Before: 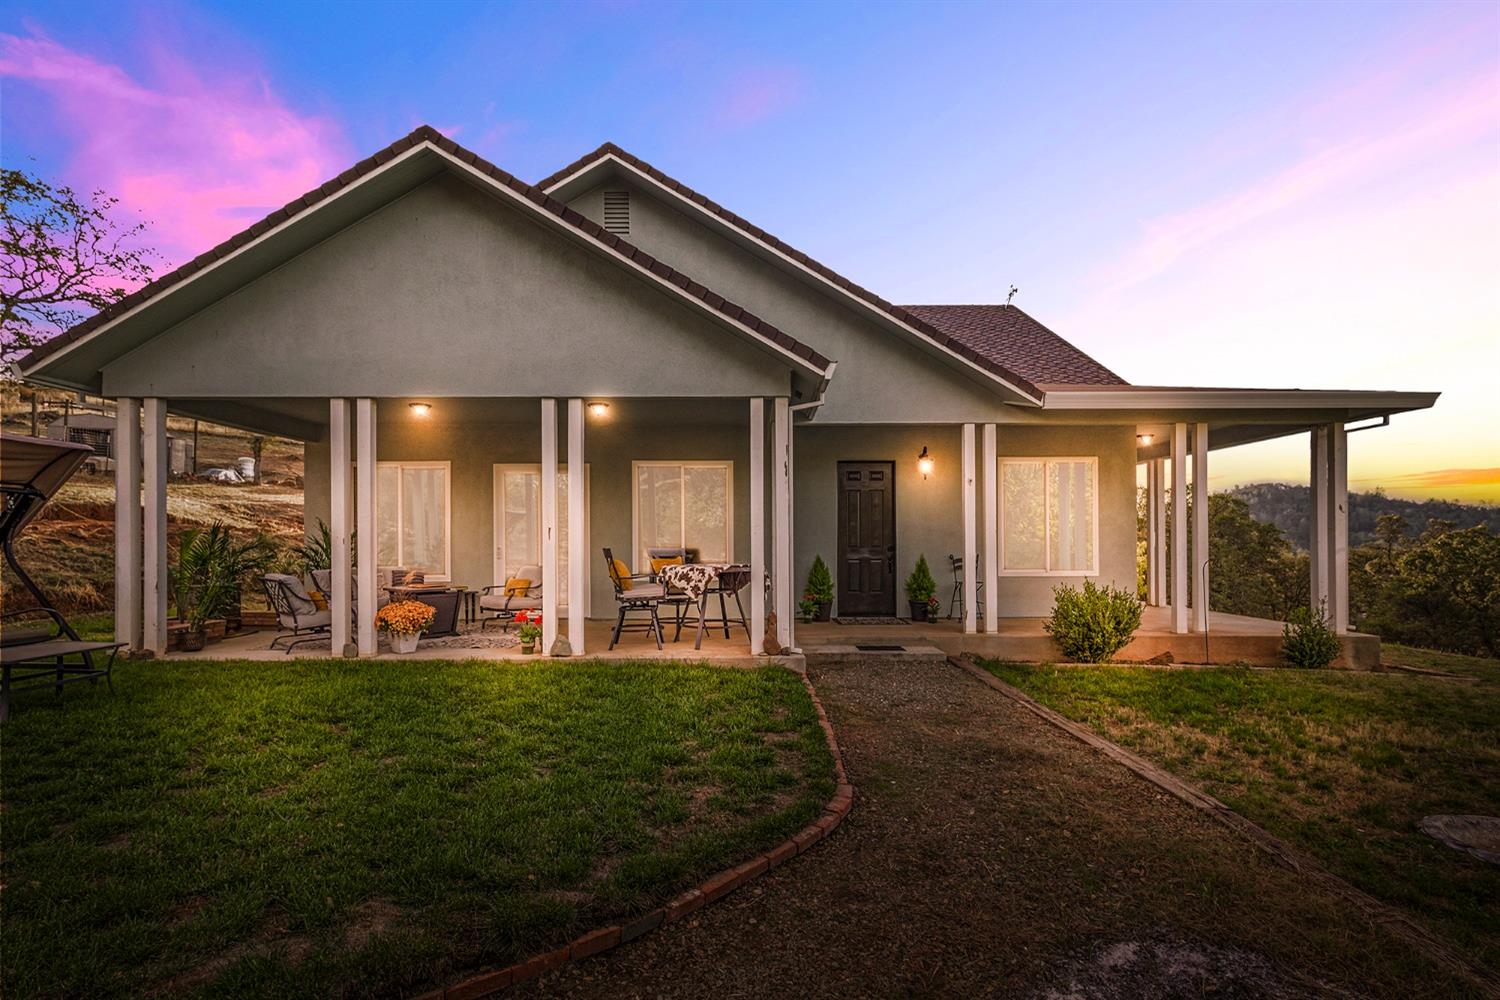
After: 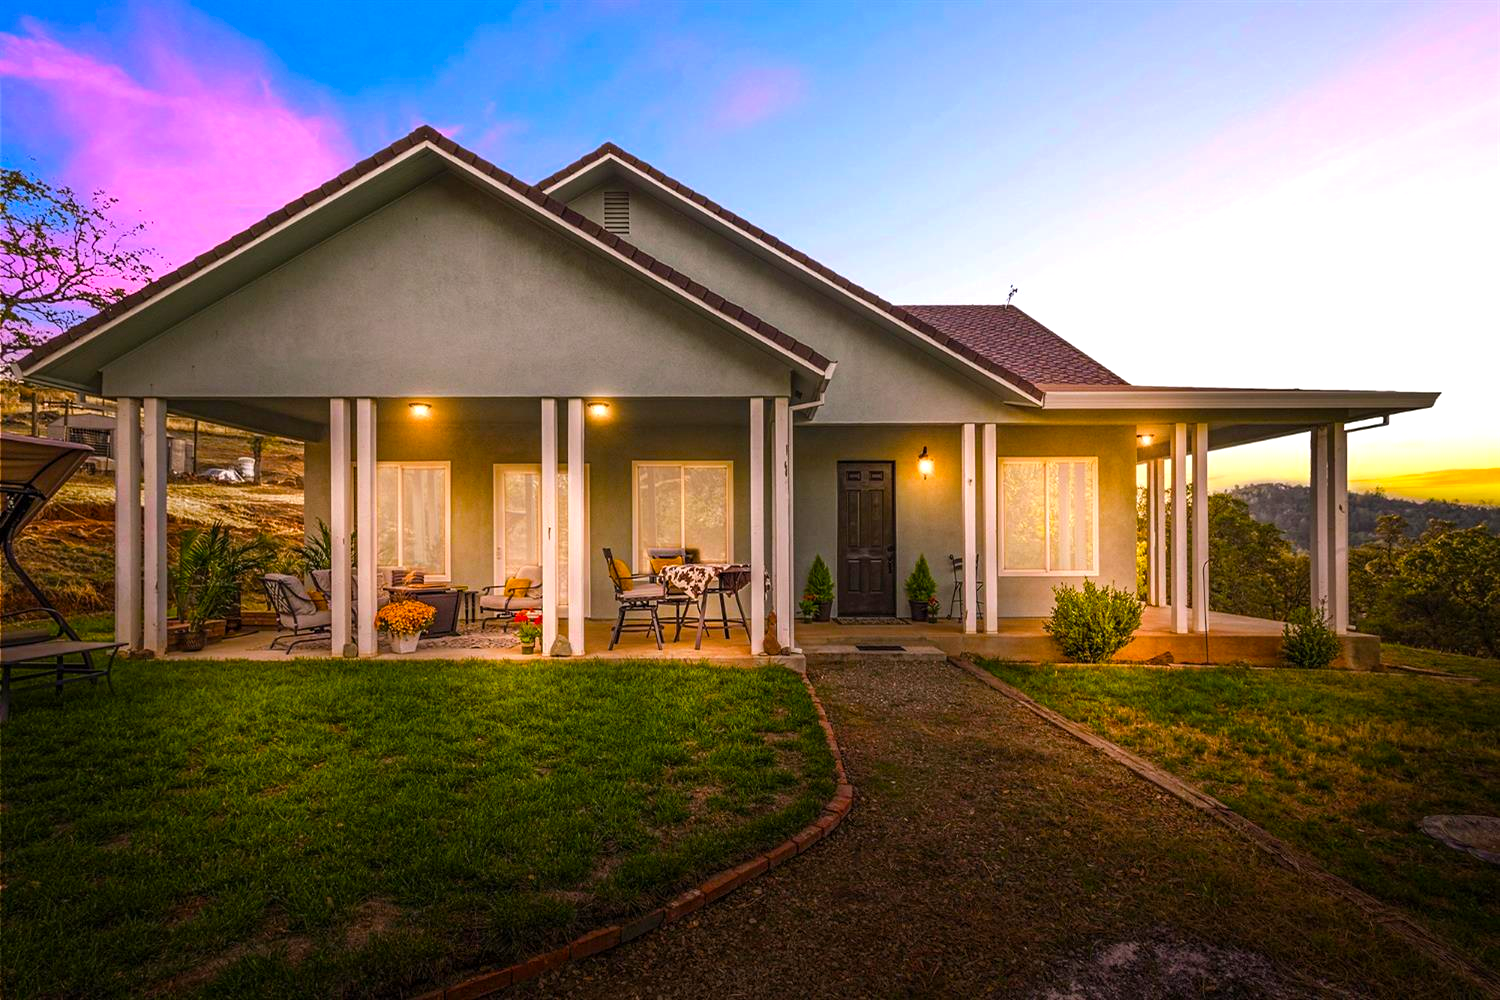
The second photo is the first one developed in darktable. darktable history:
exposure: compensate highlight preservation false
color balance rgb: perceptual saturation grading › global saturation 36%, perceptual brilliance grading › global brilliance 10%, global vibrance 20%
